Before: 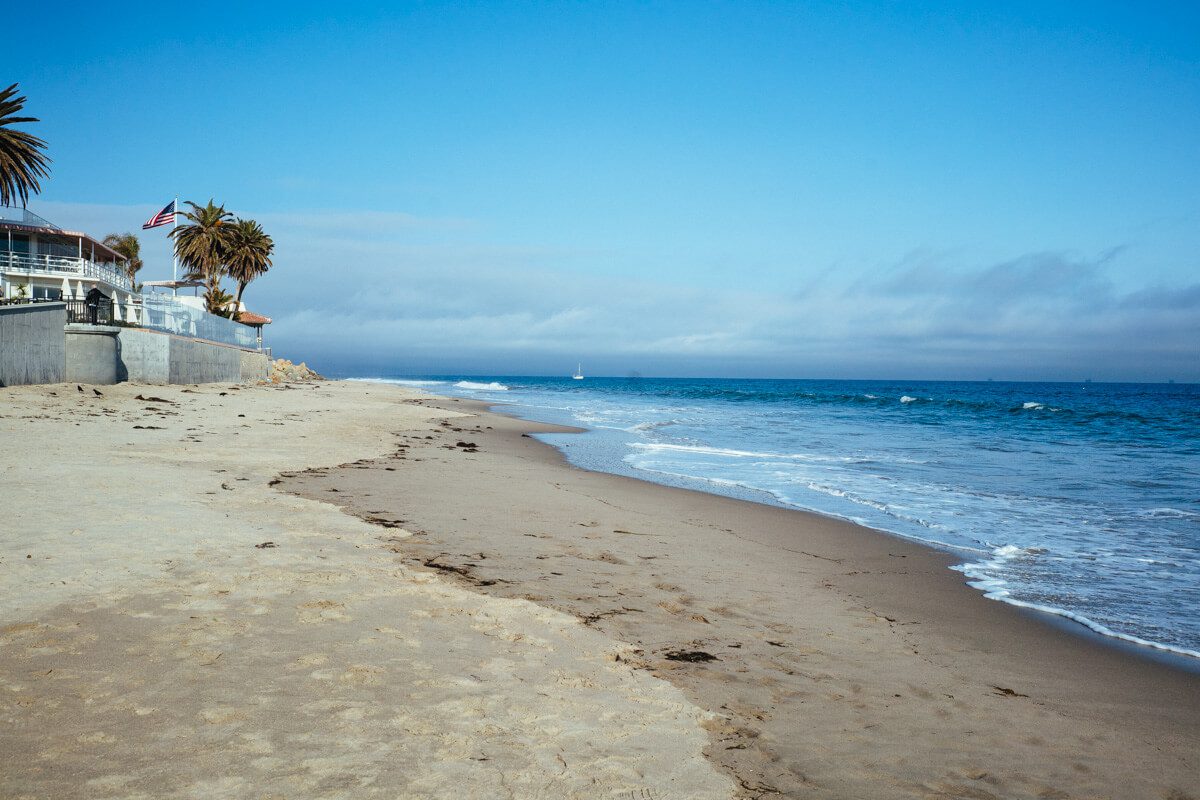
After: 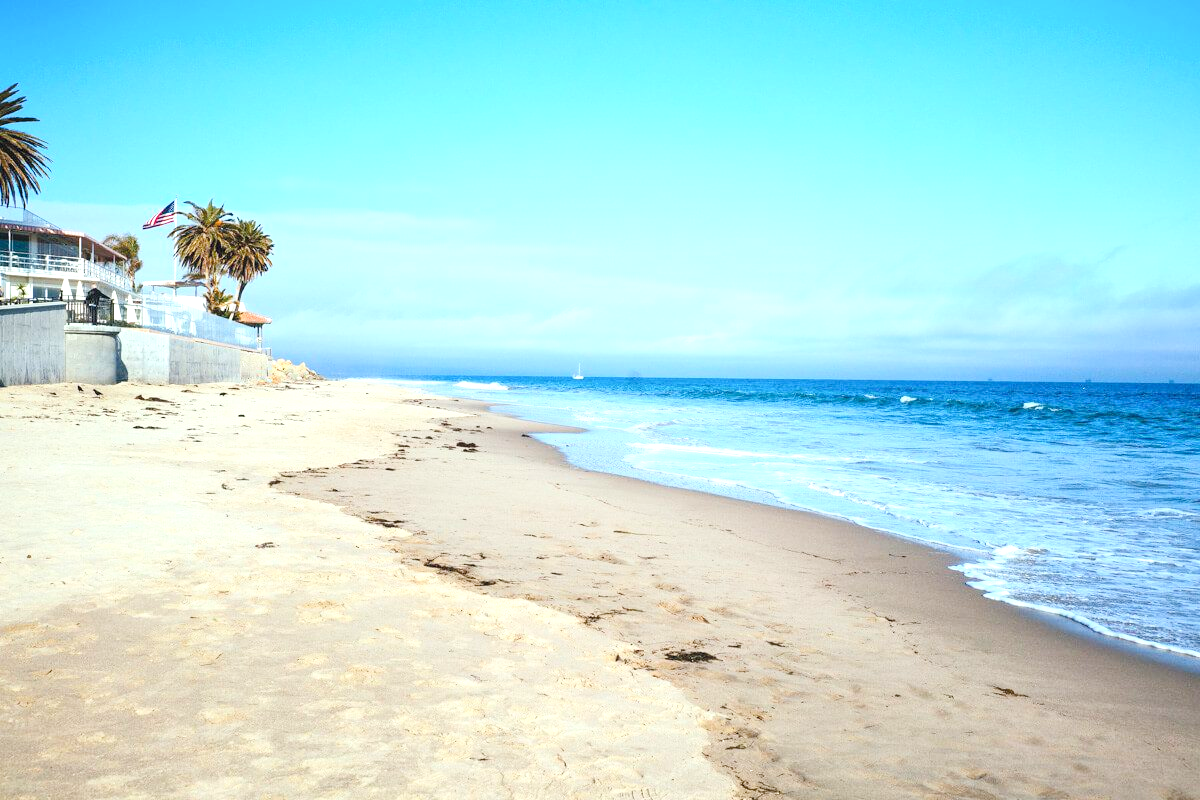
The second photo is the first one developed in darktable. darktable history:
contrast brightness saturation: contrast 0.14, brightness 0.21
exposure: black level correction 0, exposure 0.9 EV, compensate highlight preservation false
color balance rgb: perceptual saturation grading › global saturation 20%, perceptual saturation grading › highlights -25%, perceptual saturation grading › shadows 25%
